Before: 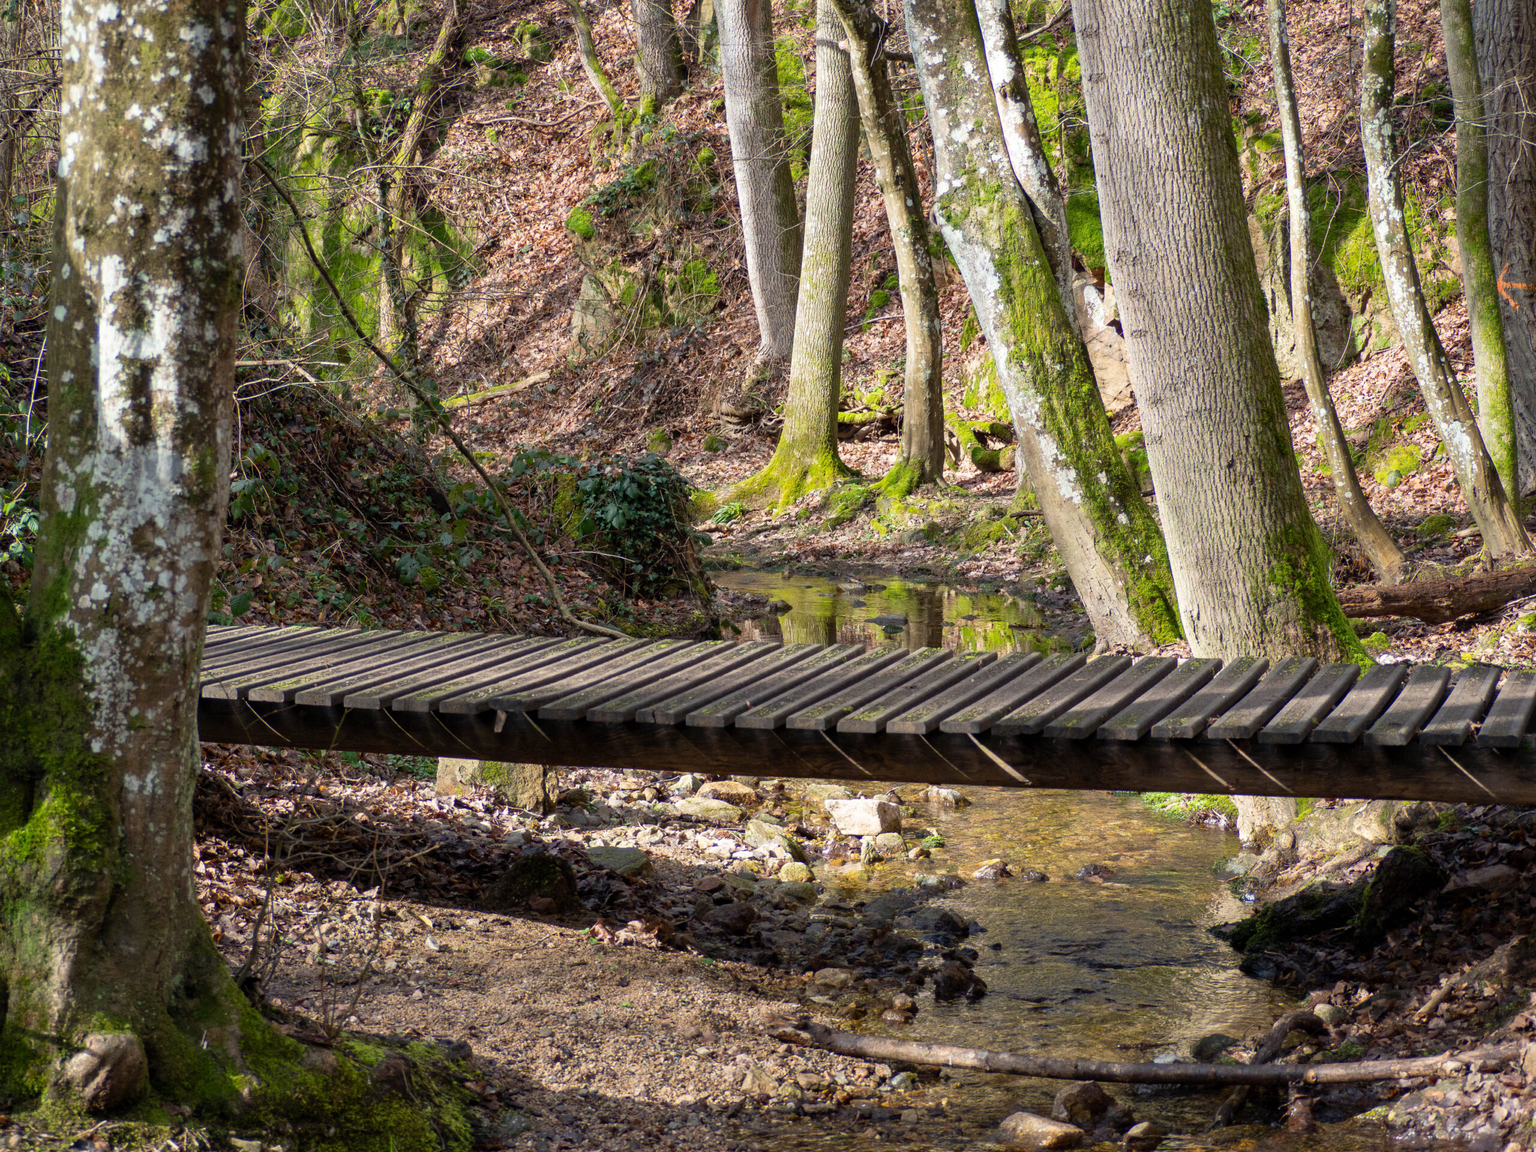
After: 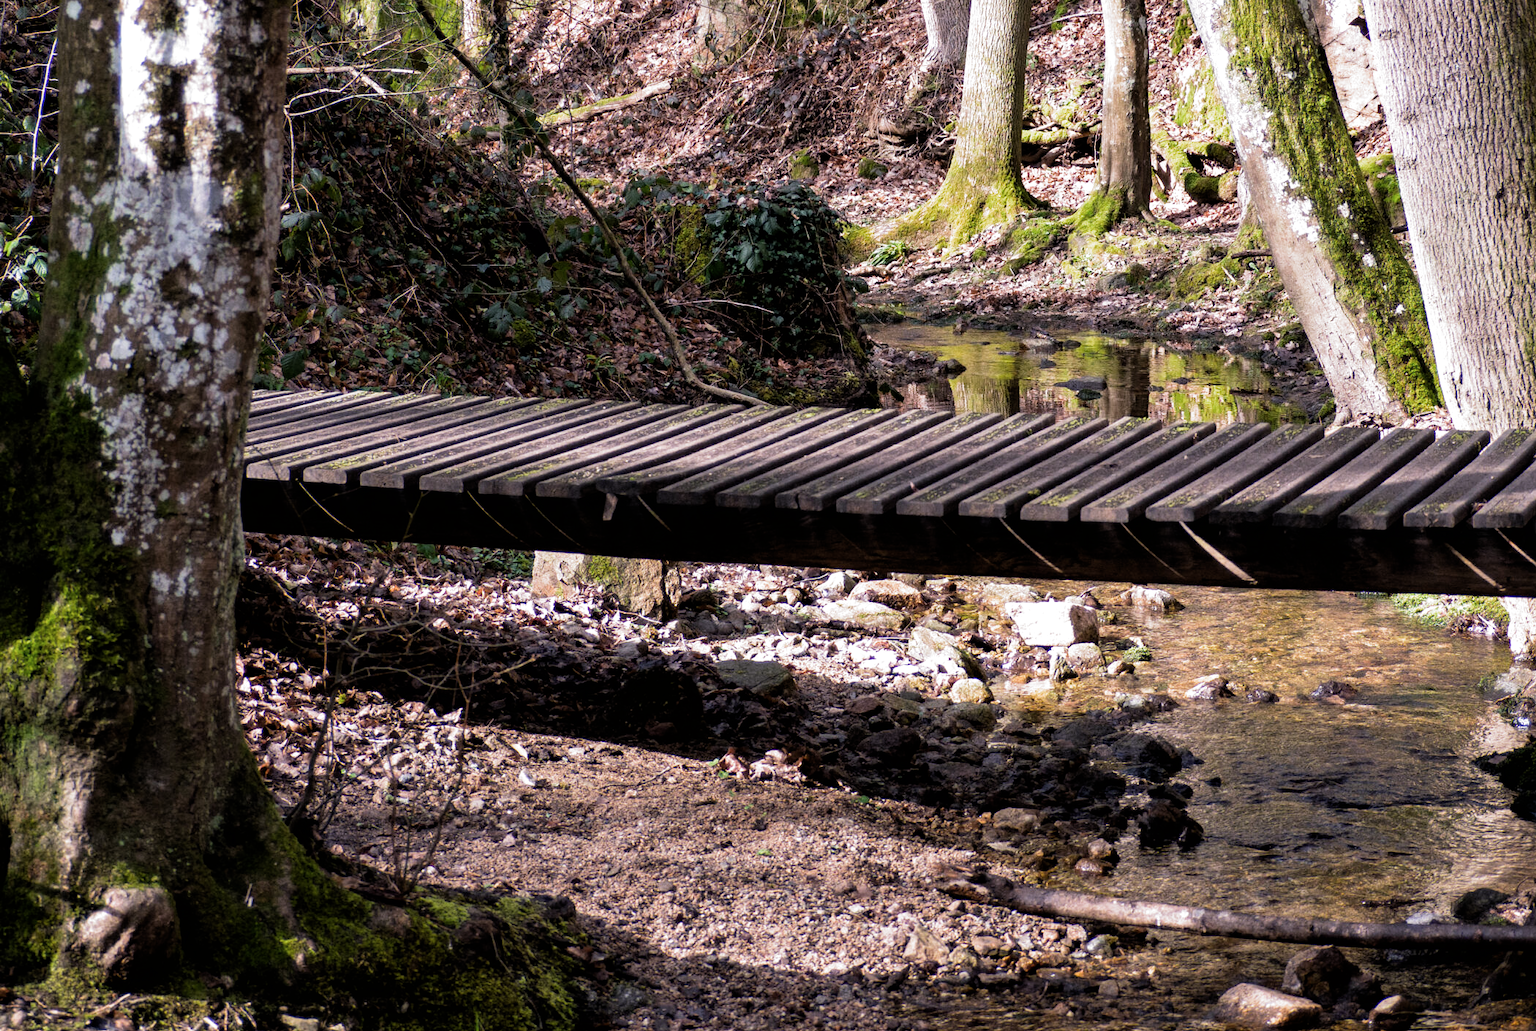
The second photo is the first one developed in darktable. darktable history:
filmic rgb: black relative exposure -8.2 EV, white relative exposure 2.2 EV, threshold 3 EV, hardness 7.11, latitude 75%, contrast 1.325, highlights saturation mix -2%, shadows ↔ highlights balance 30%, preserve chrominance RGB euclidean norm, color science v5 (2021), contrast in shadows safe, contrast in highlights safe, enable highlight reconstruction true
crop: top 26.531%, right 17.959%
white balance: red 1.066, blue 1.119
